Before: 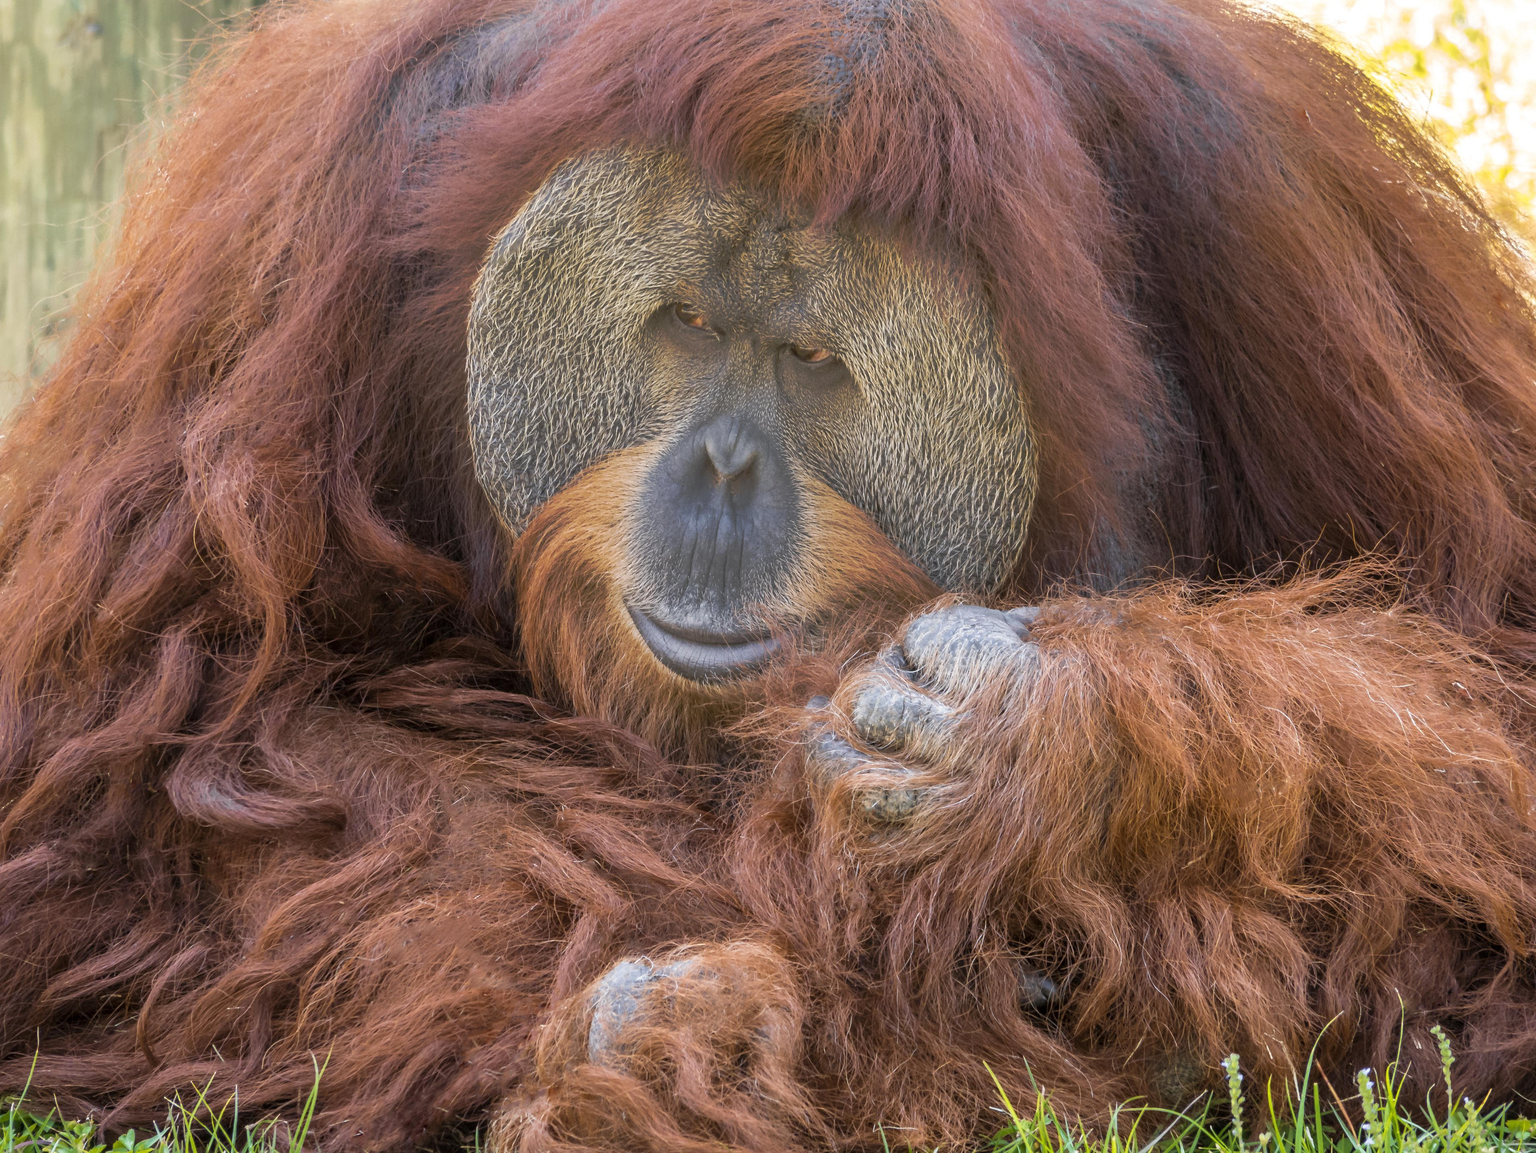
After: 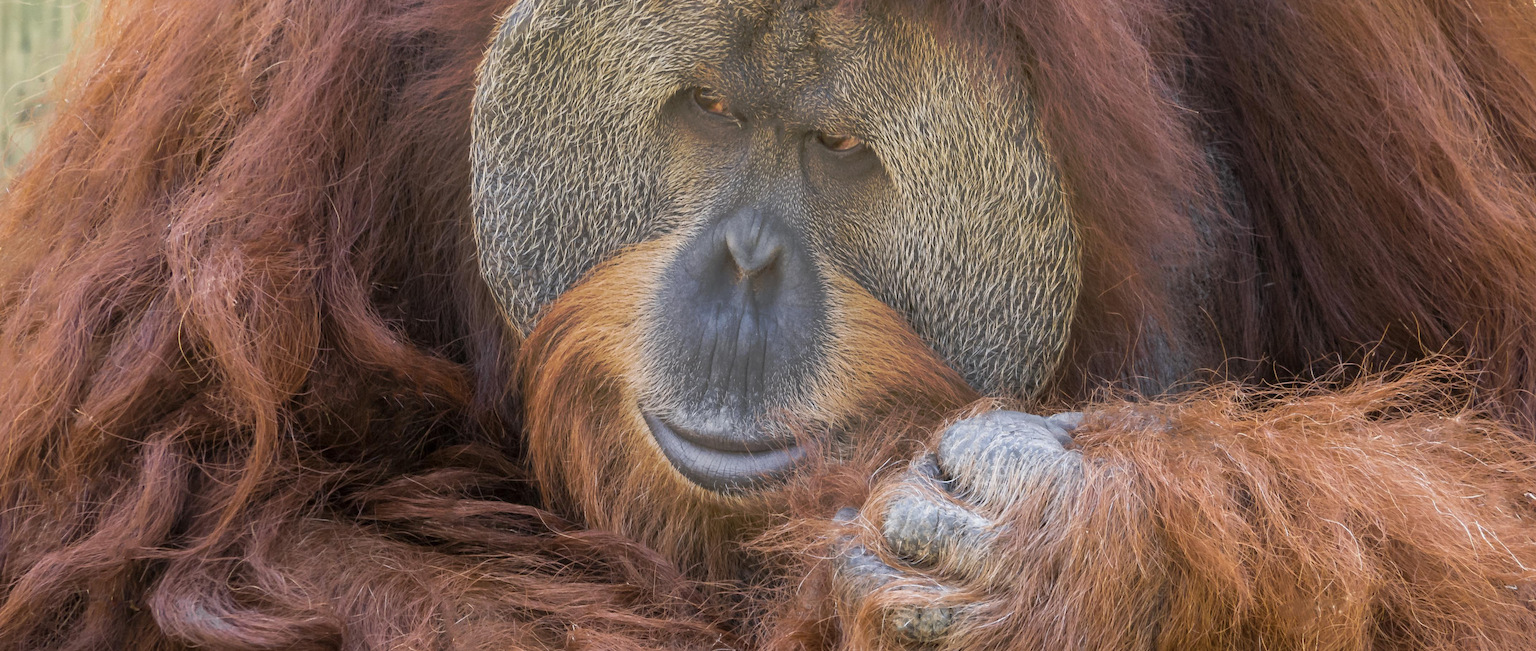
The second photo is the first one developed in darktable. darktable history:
exposure: exposure -0.07 EV, compensate highlight preservation false
crop: left 1.762%, top 19.238%, right 4.691%, bottom 27.886%
